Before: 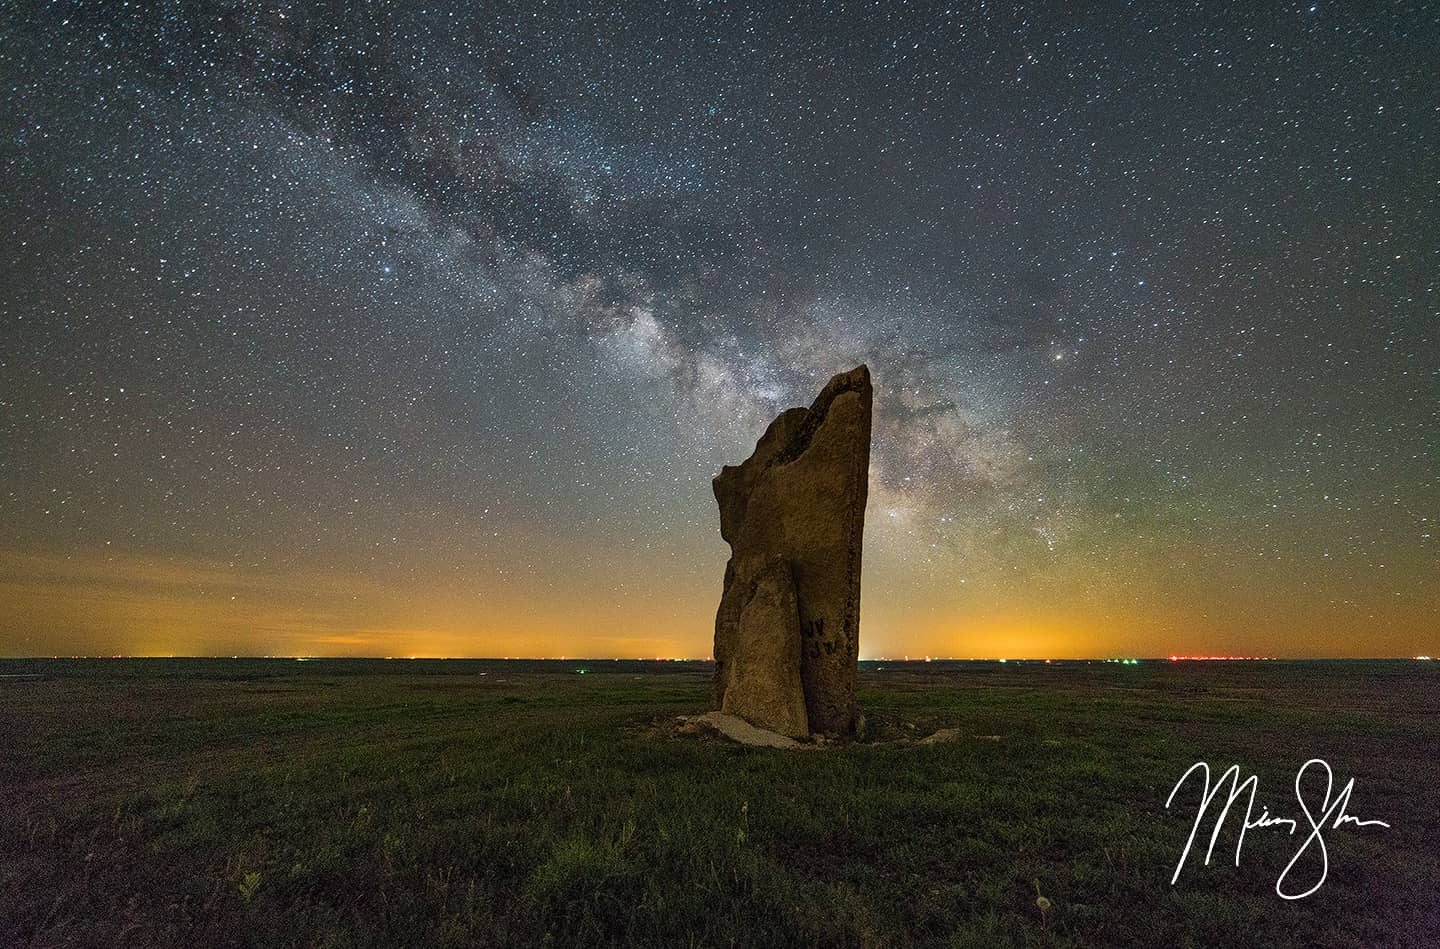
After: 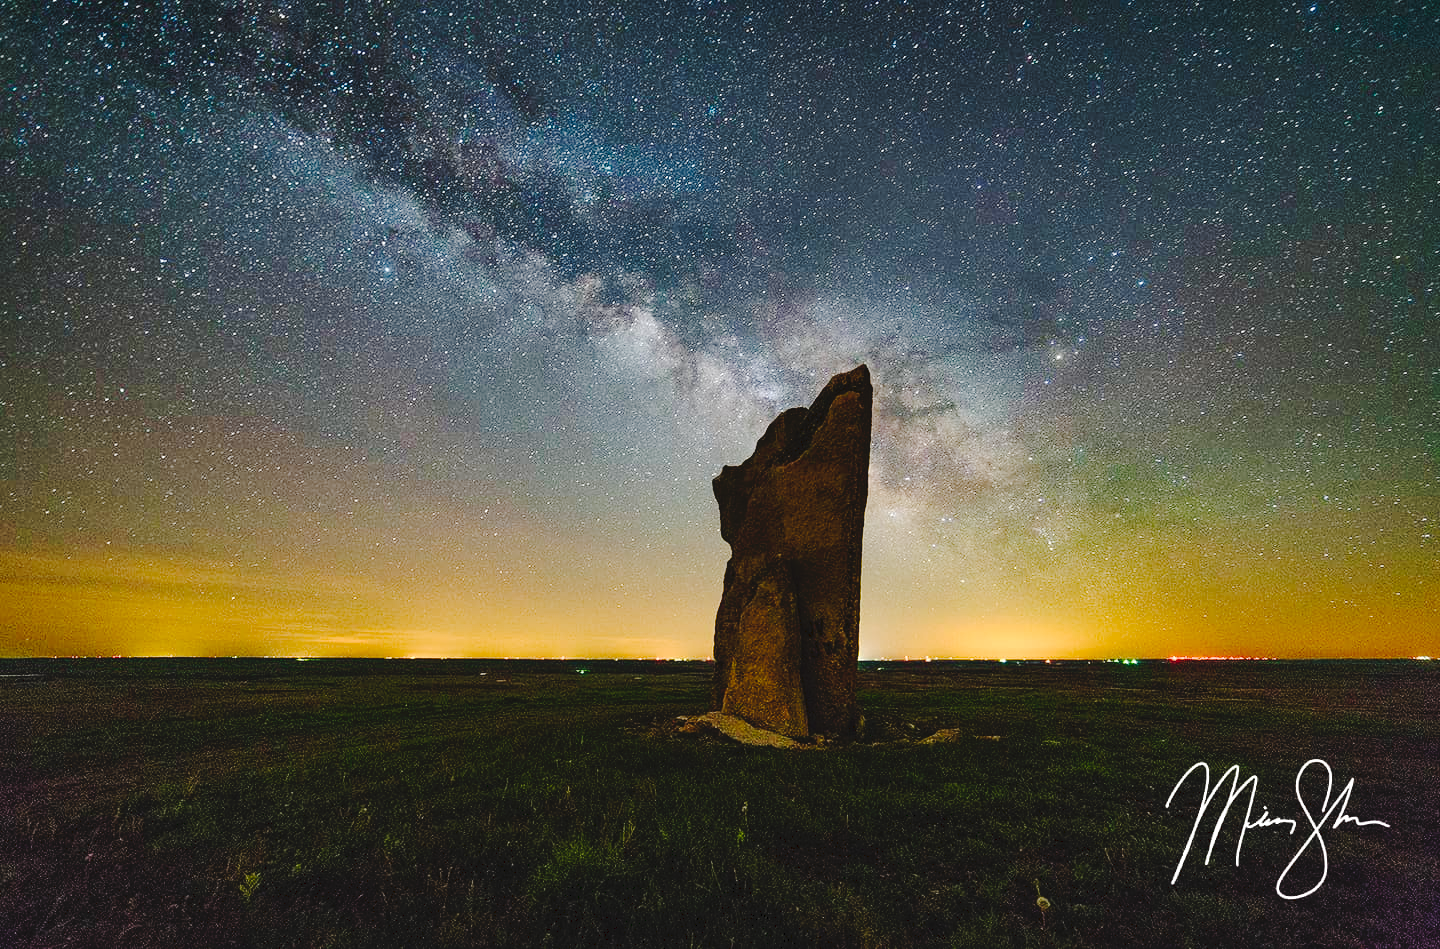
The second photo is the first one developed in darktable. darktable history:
tone curve: curves: ch0 [(0, 0) (0.003, 0.057) (0.011, 0.061) (0.025, 0.065) (0.044, 0.075) (0.069, 0.082) (0.1, 0.09) (0.136, 0.102) (0.177, 0.145) (0.224, 0.195) (0.277, 0.27) (0.335, 0.374) (0.399, 0.486) (0.468, 0.578) (0.543, 0.652) (0.623, 0.717) (0.709, 0.778) (0.801, 0.837) (0.898, 0.909) (1, 1)], preserve colors none
color balance rgb: linear chroma grading › shadows 32%, linear chroma grading › global chroma -2%, linear chroma grading › mid-tones 4%, perceptual saturation grading › global saturation -2%, perceptual saturation grading › highlights -8%, perceptual saturation grading › mid-tones 8%, perceptual saturation grading › shadows 4%, perceptual brilliance grading › highlights 8%, perceptual brilliance grading › mid-tones 4%, perceptual brilliance grading › shadows 2%, global vibrance 16%, saturation formula JzAzBz (2021)
